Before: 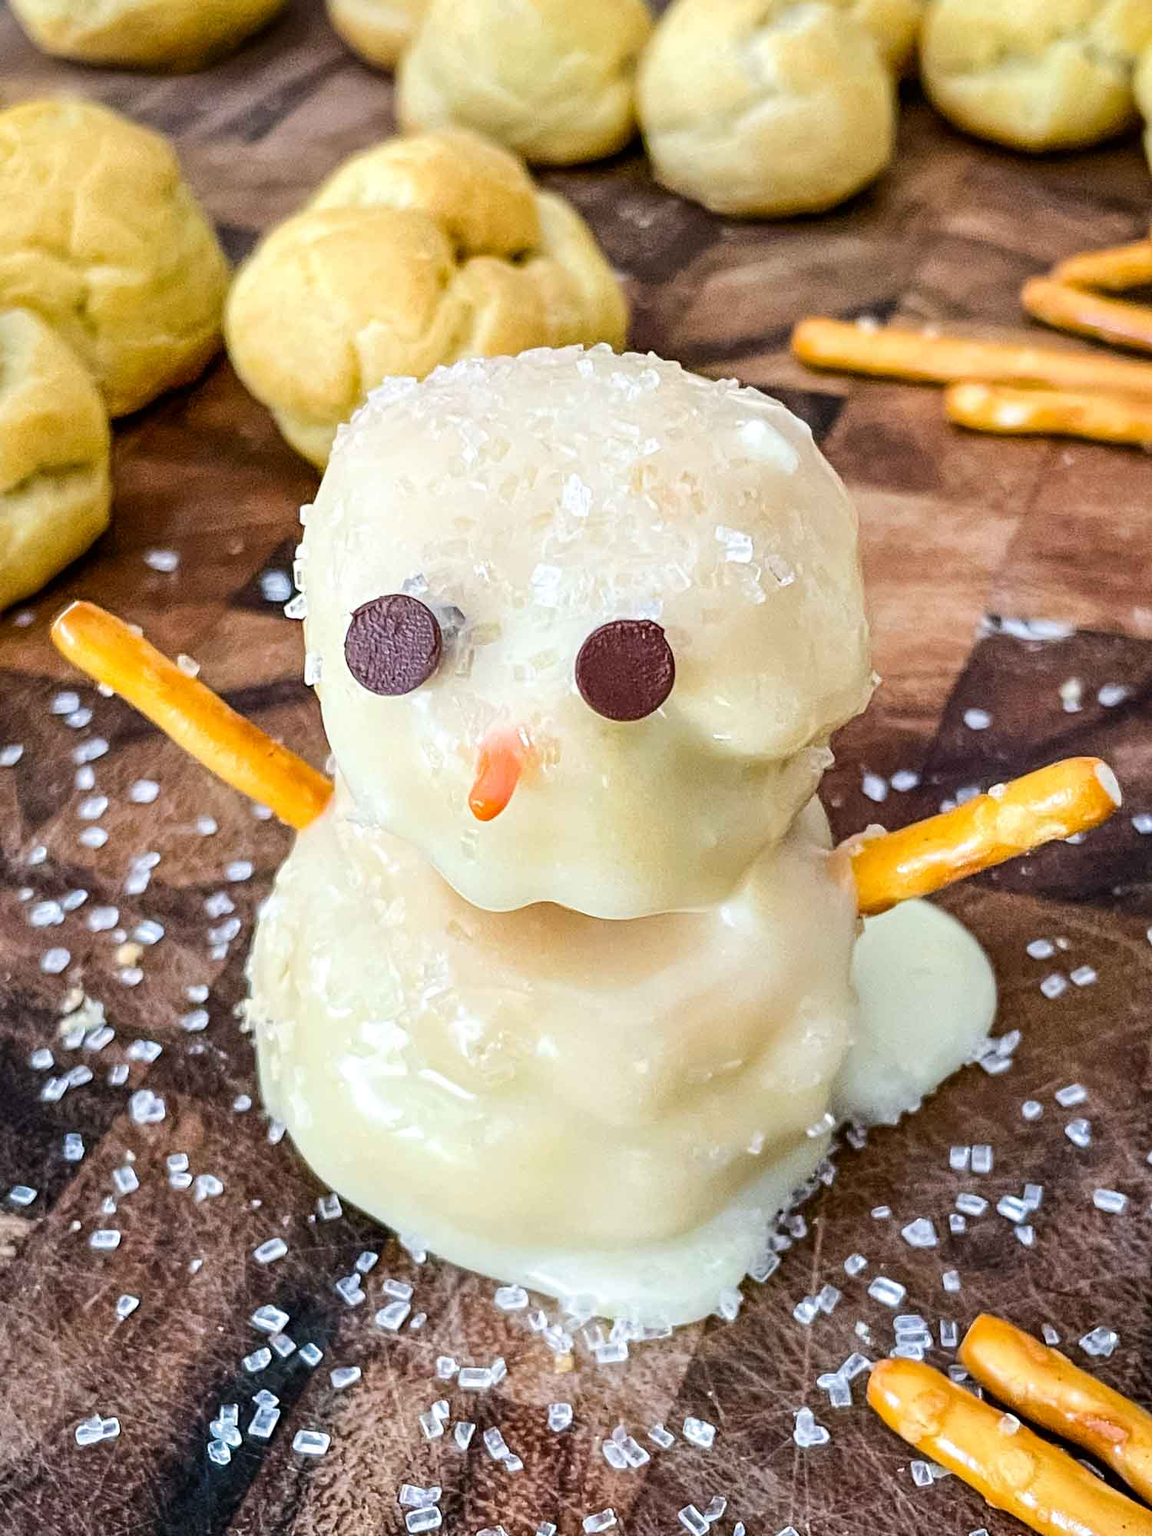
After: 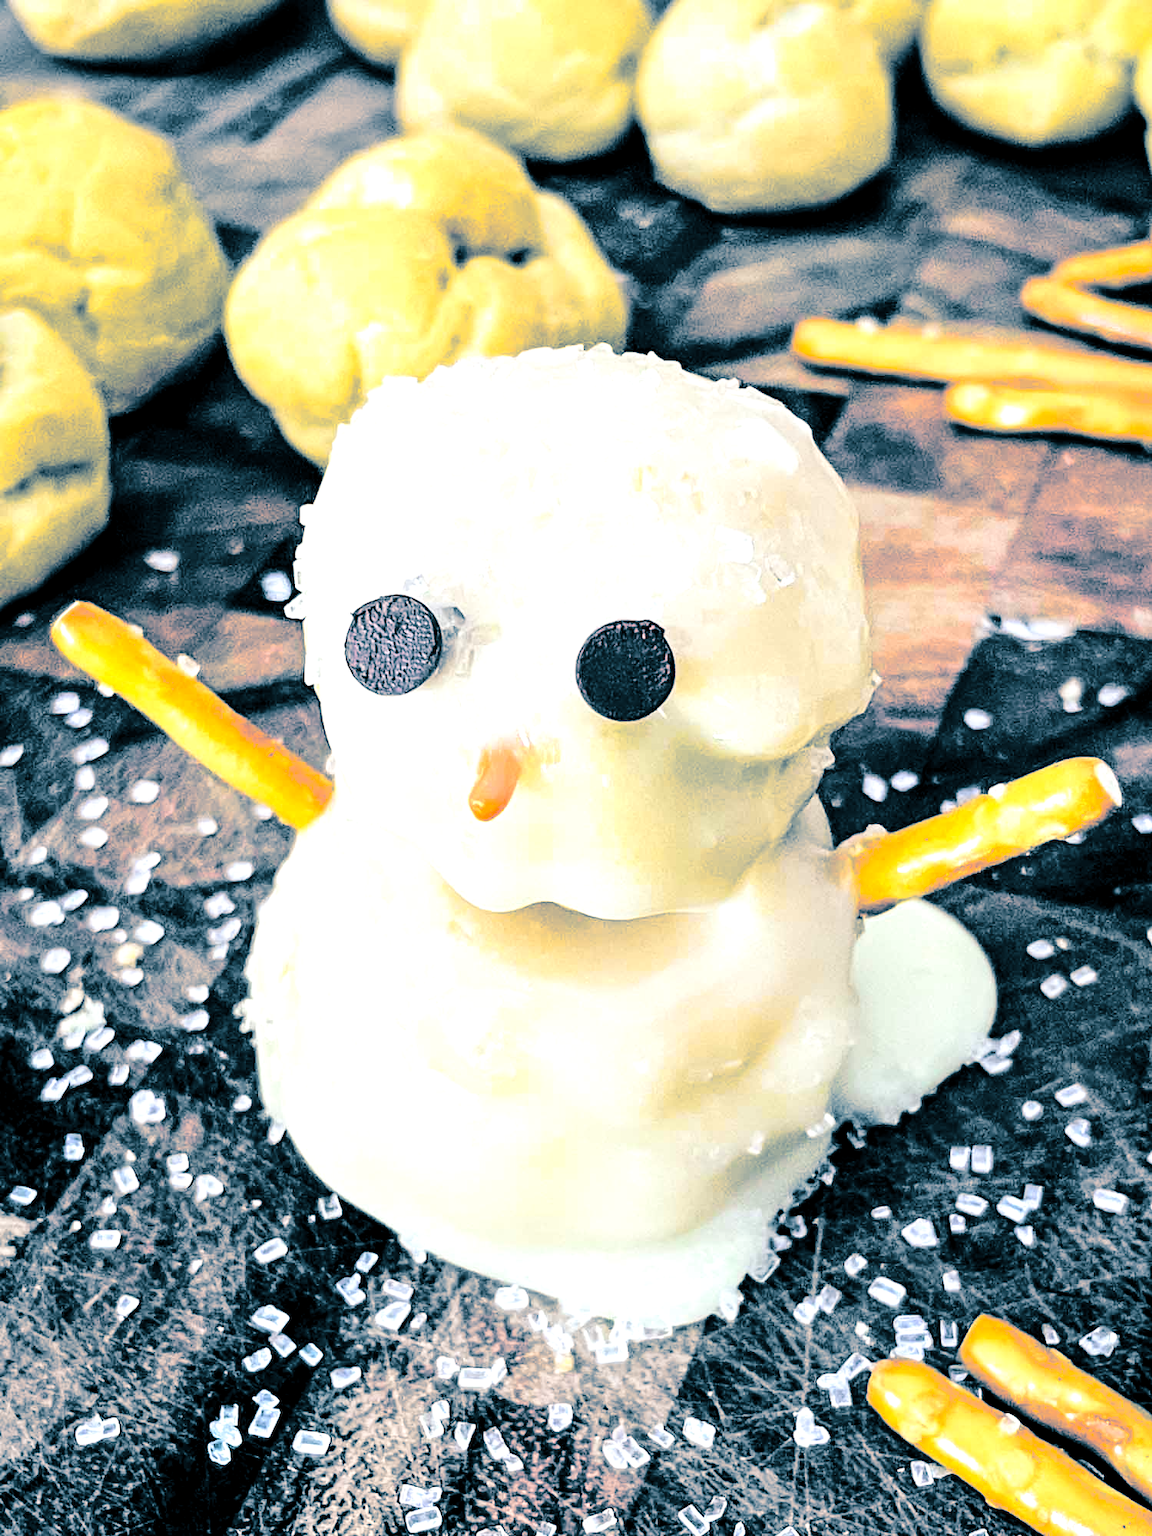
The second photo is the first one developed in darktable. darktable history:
tone curve: curves: ch0 [(0, 0) (0.094, 0.039) (0.243, 0.155) (0.411, 0.482) (0.479, 0.583) (0.654, 0.742) (0.793, 0.851) (0.994, 0.974)]; ch1 [(0, 0) (0.161, 0.092) (0.35, 0.33) (0.392, 0.392) (0.456, 0.456) (0.505, 0.502) (0.537, 0.518) (0.553, 0.53) (0.573, 0.569) (0.718, 0.718) (1, 1)]; ch2 [(0, 0) (0.346, 0.362) (0.411, 0.412) (0.502, 0.502) (0.531, 0.521) (0.576, 0.553) (0.615, 0.621) (1, 1)], color space Lab, independent channels, preserve colors none
levels: levels [0.055, 0.477, 0.9]
split-toning: shadows › hue 212.4°, balance -70
